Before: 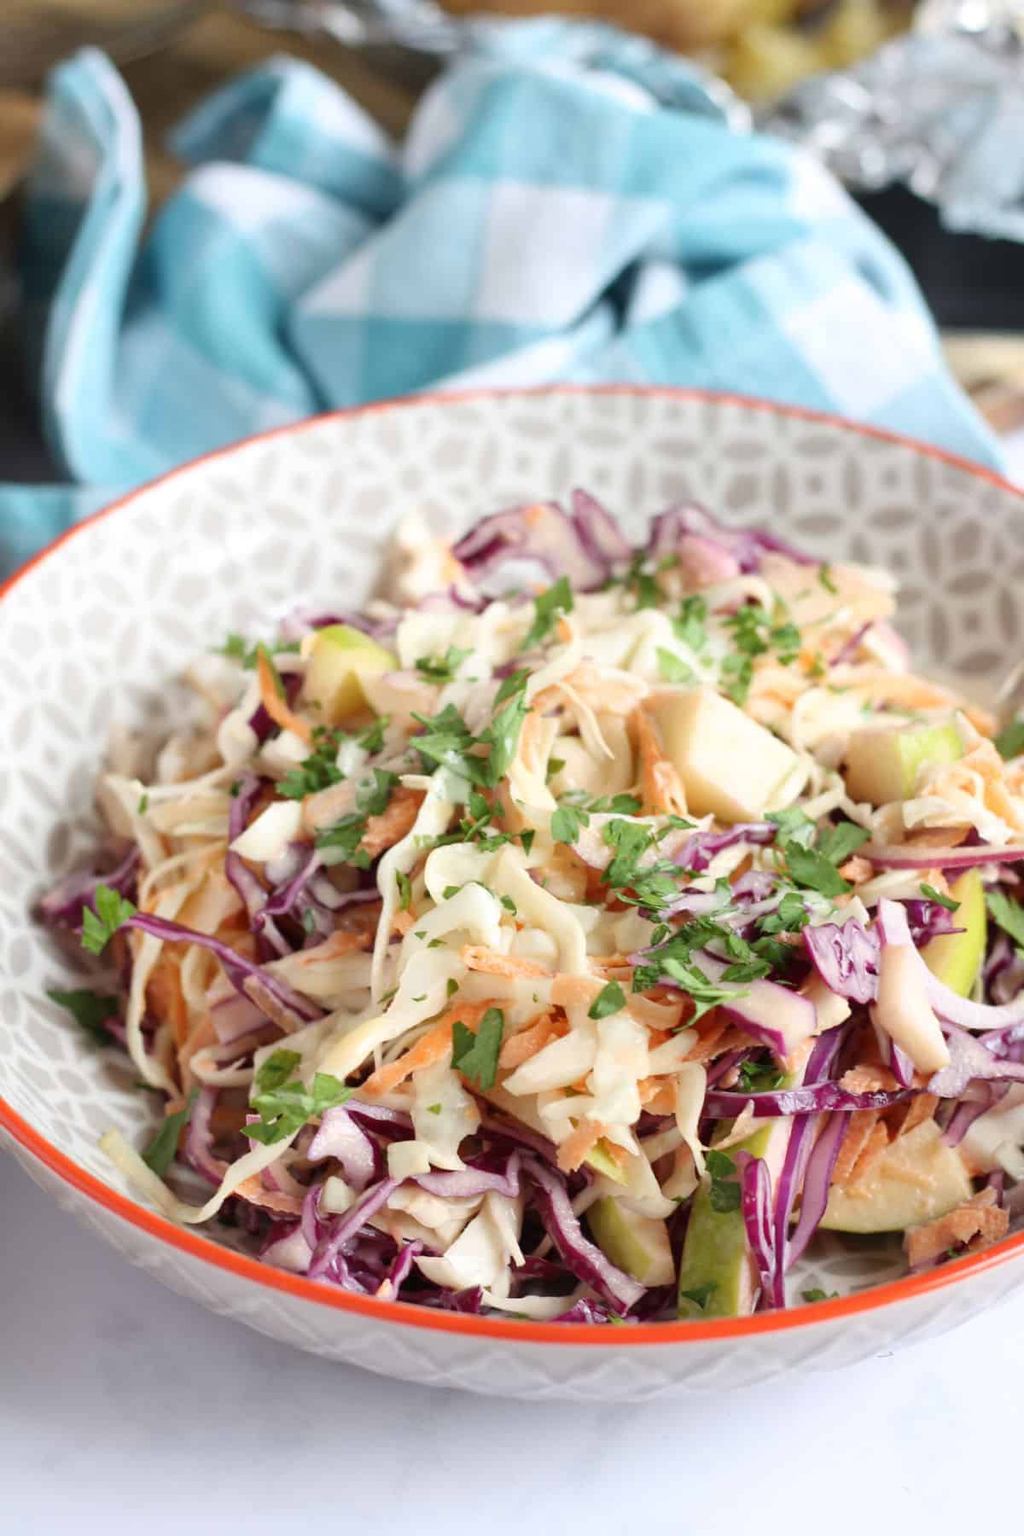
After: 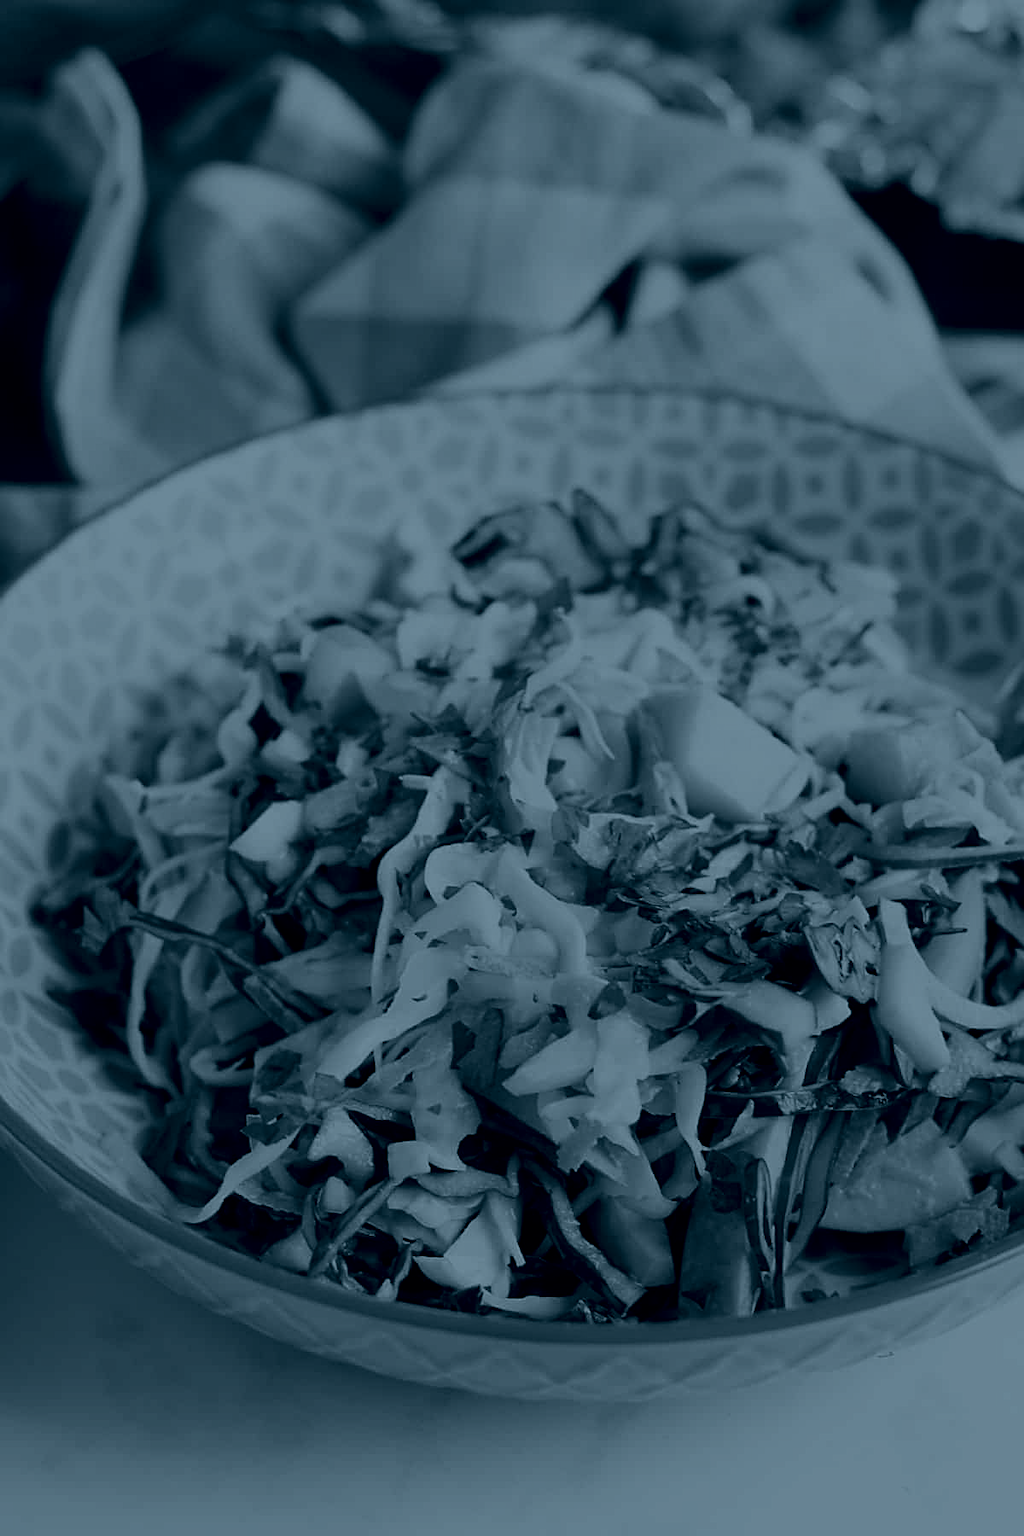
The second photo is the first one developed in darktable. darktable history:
colorize: hue 194.4°, saturation 29%, source mix 61.75%, lightness 3.98%, version 1
contrast brightness saturation: contrast 0.13, brightness -0.24, saturation 0.14
sharpen: on, module defaults
color correction: highlights a* 0.207, highlights b* 2.7, shadows a* -0.874, shadows b* -4.78
